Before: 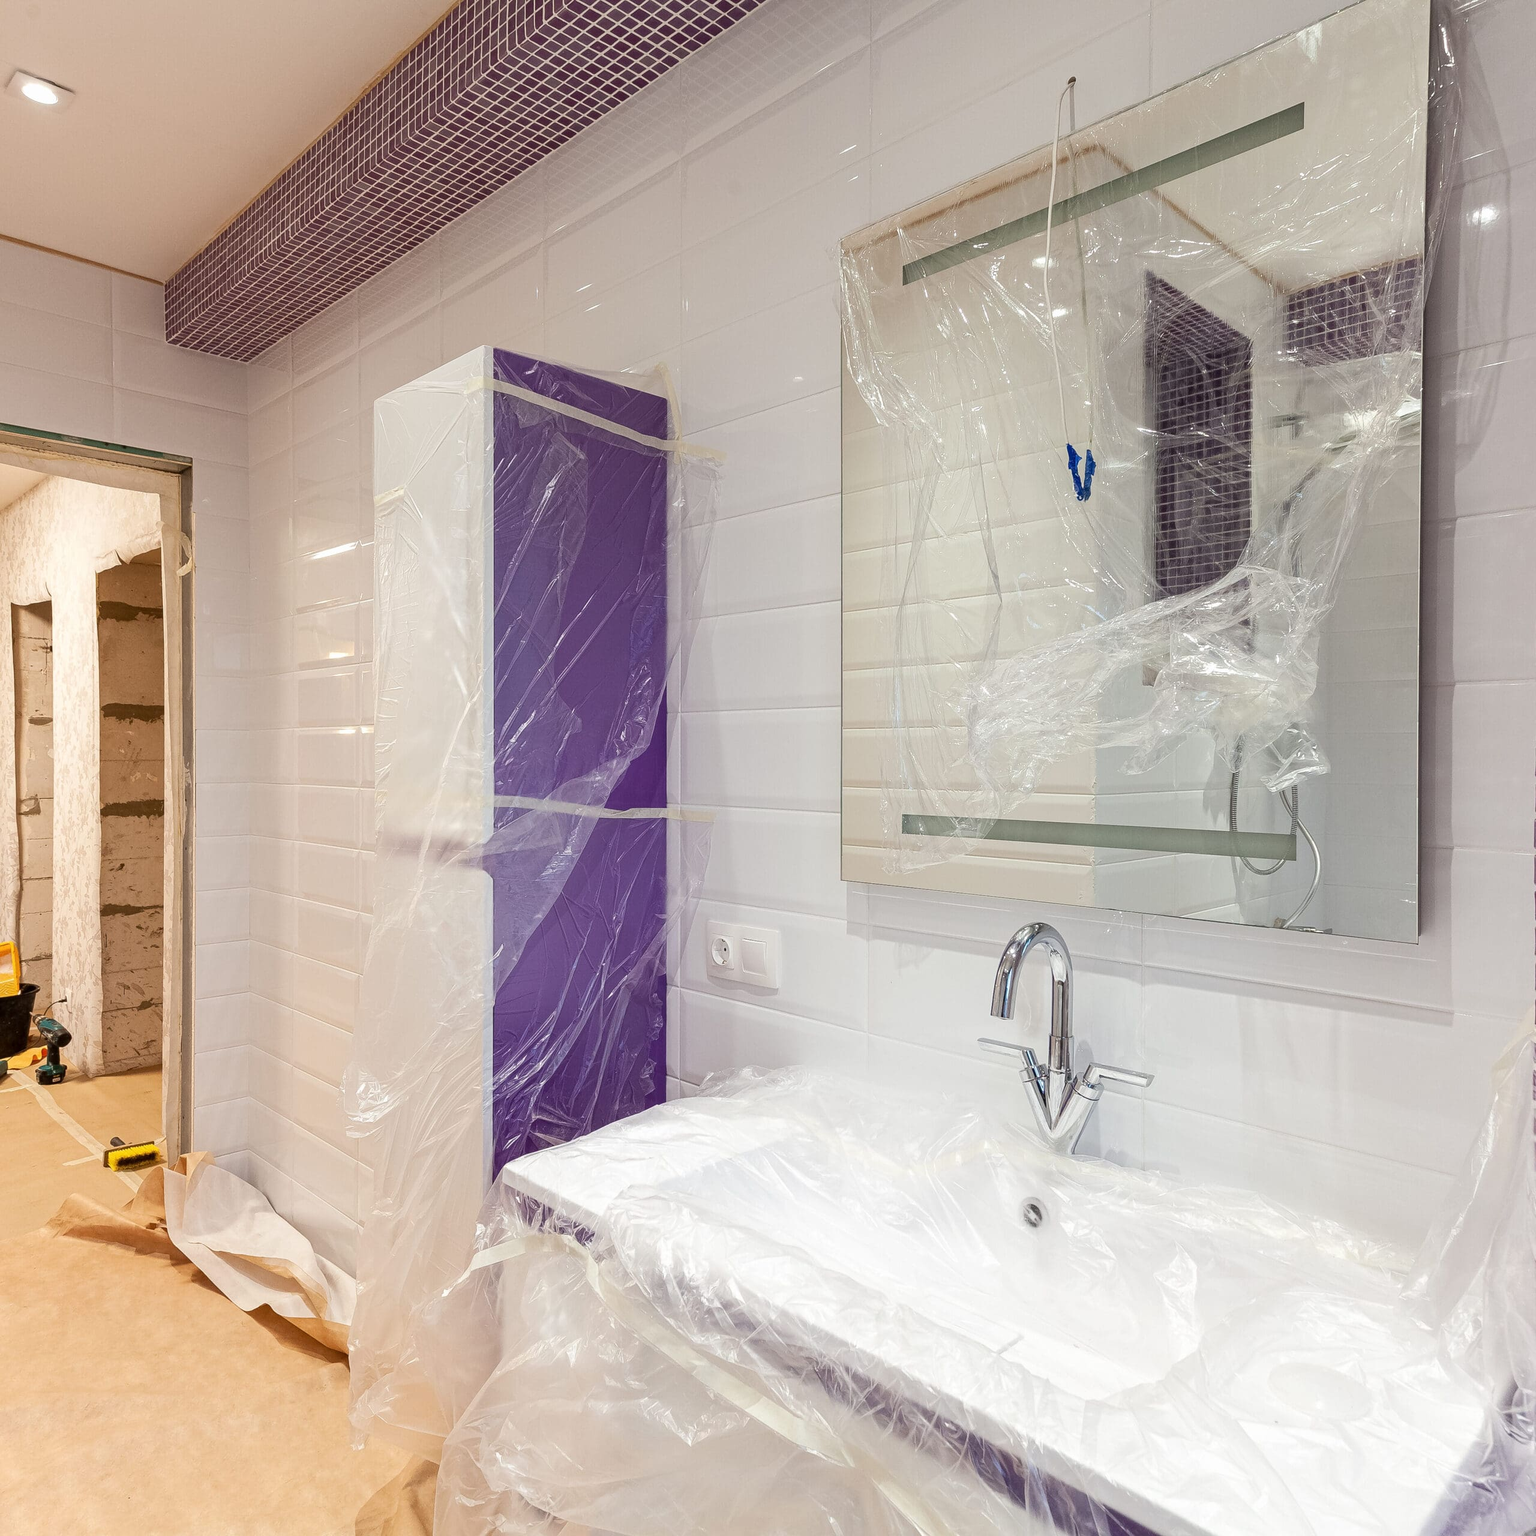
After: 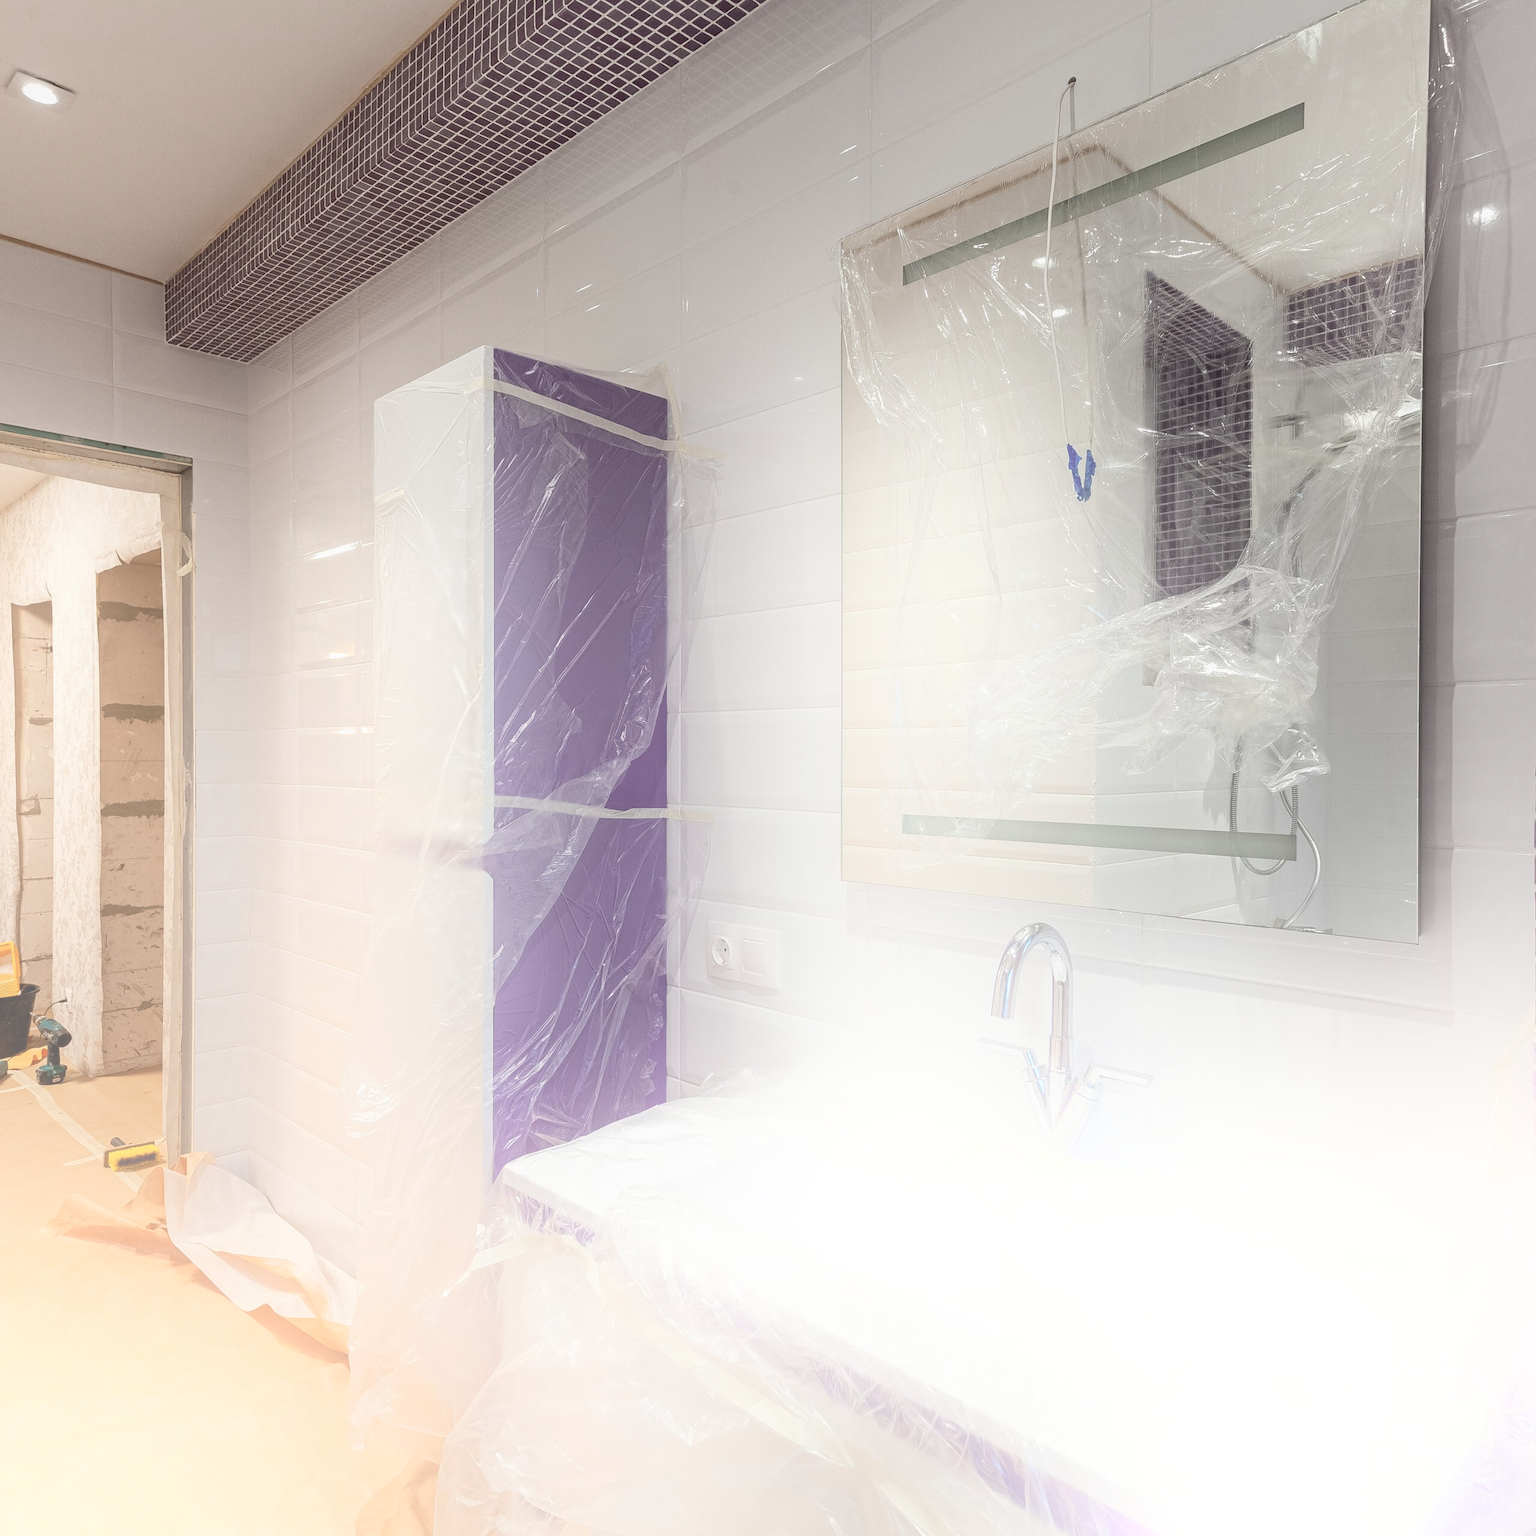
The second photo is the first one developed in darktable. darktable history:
bloom: size 40%
contrast brightness saturation: contrast -0.05, saturation -0.41
